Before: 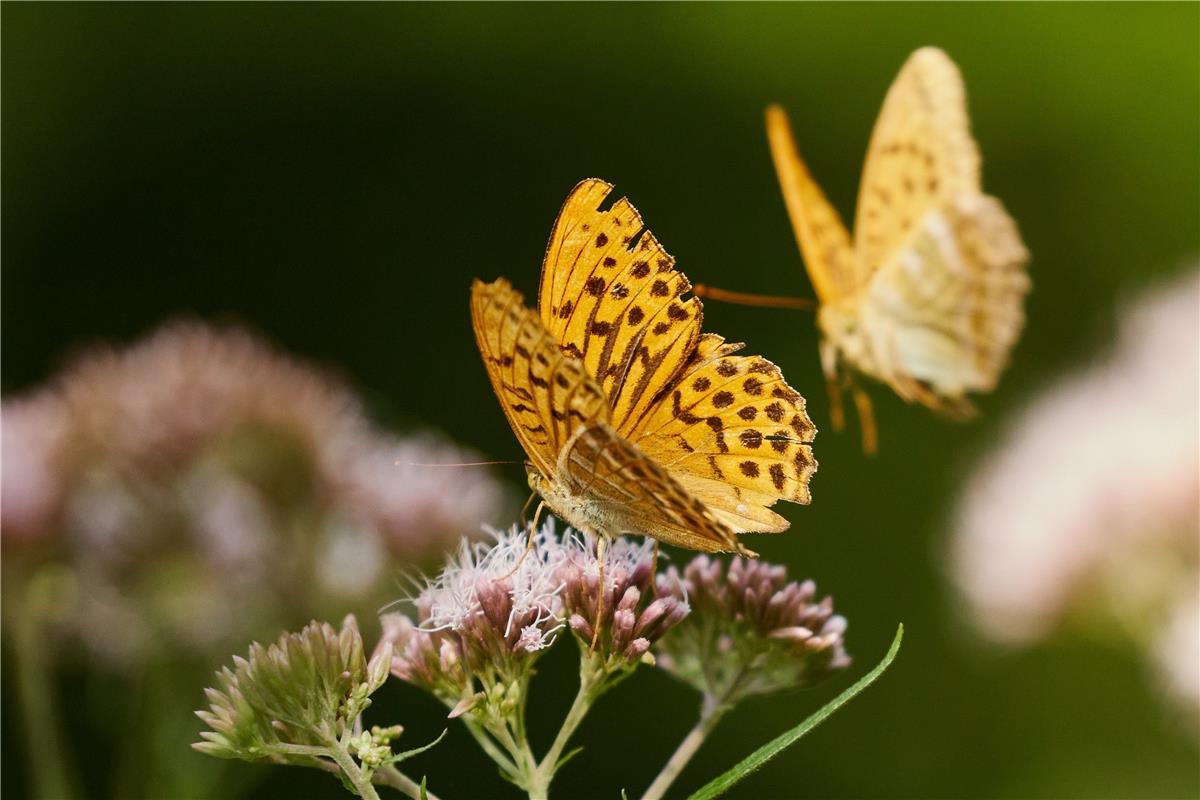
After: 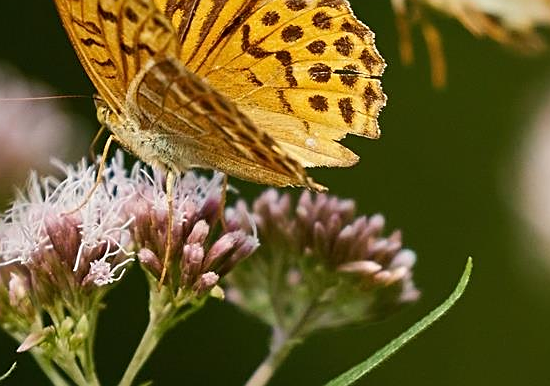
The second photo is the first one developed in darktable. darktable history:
sharpen: on, module defaults
crop: left 35.918%, top 45.866%, right 18.189%, bottom 5.868%
